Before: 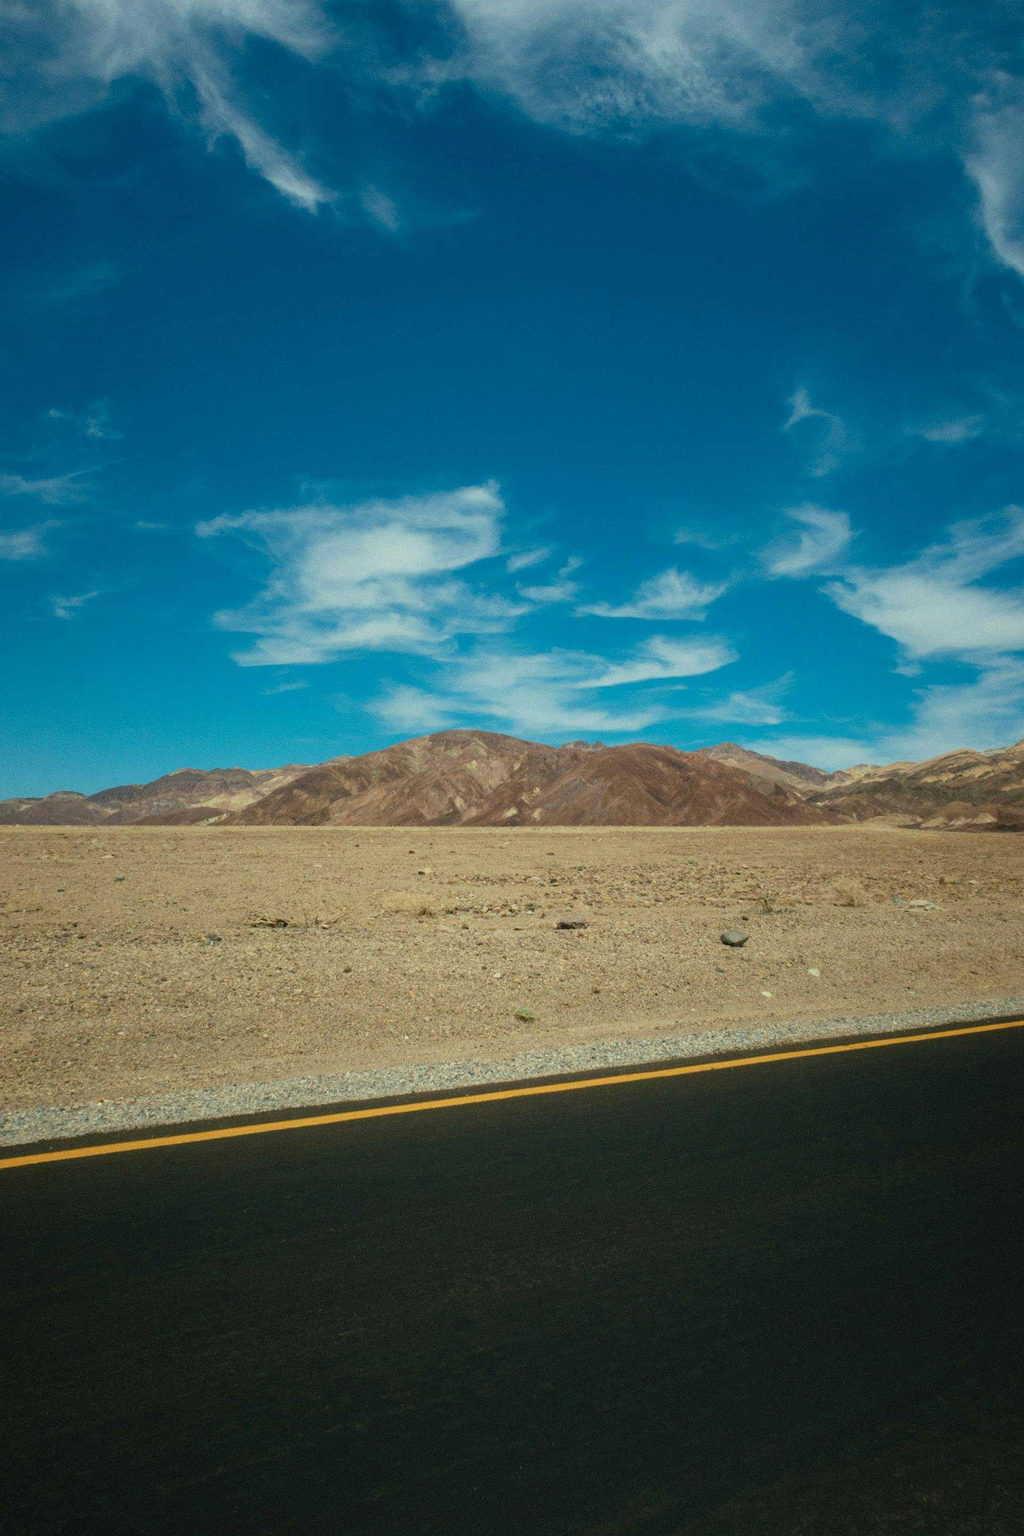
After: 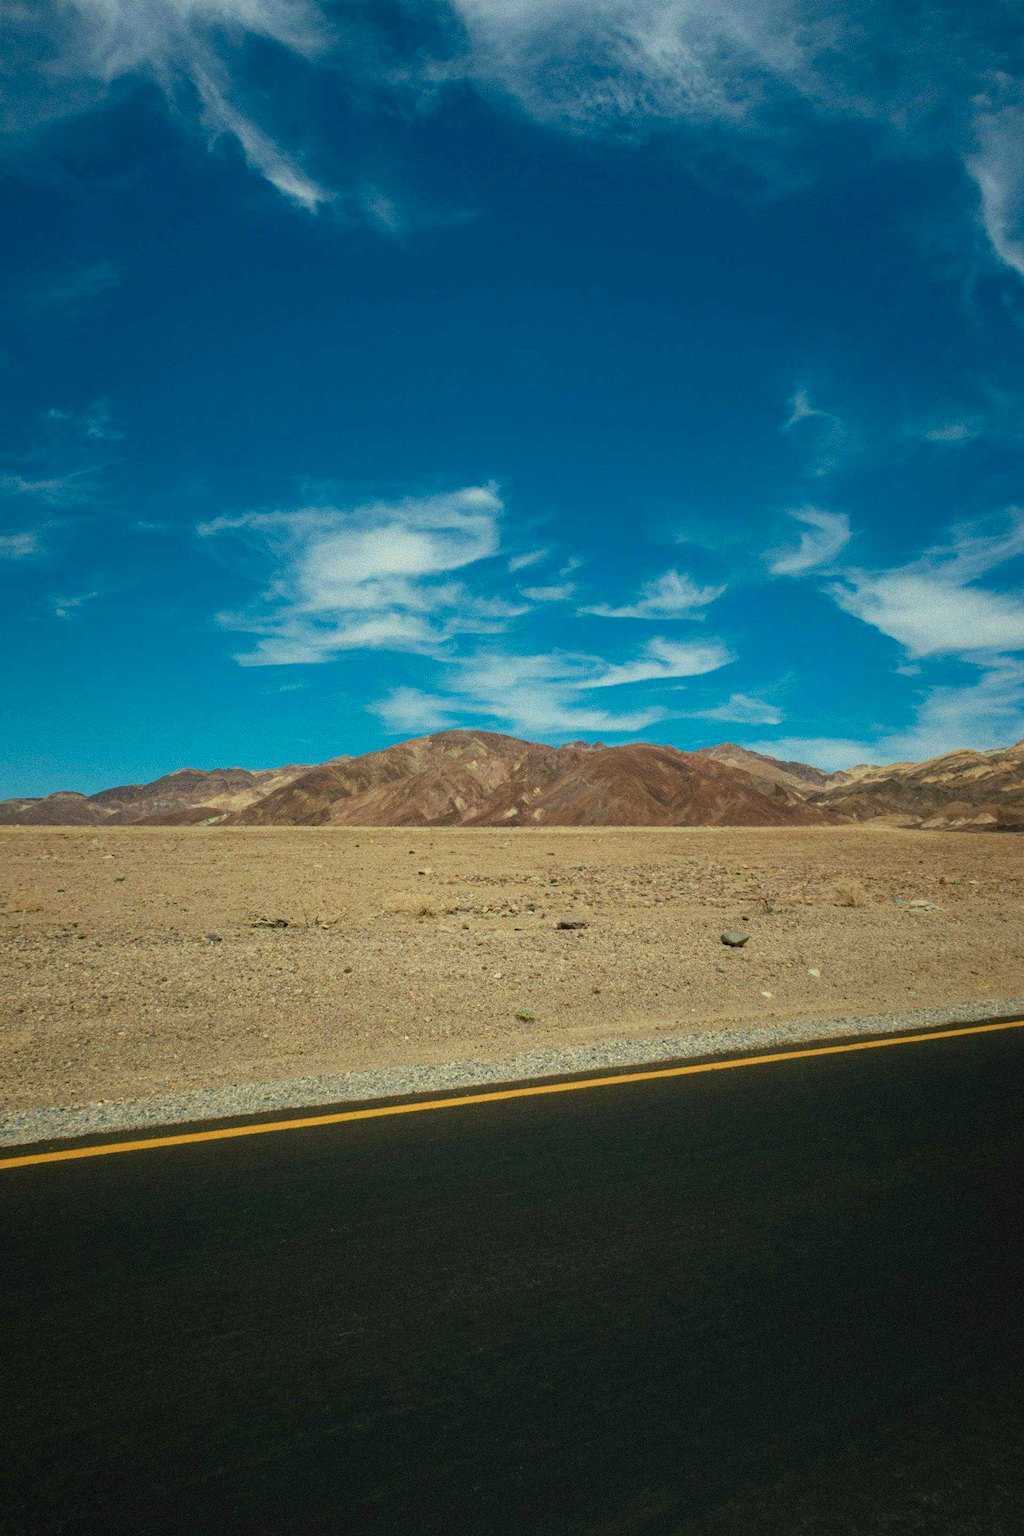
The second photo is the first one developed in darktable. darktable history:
haze removal: strength 0.29, distance 0.25, compatibility mode true, adaptive false
white balance: emerald 1
